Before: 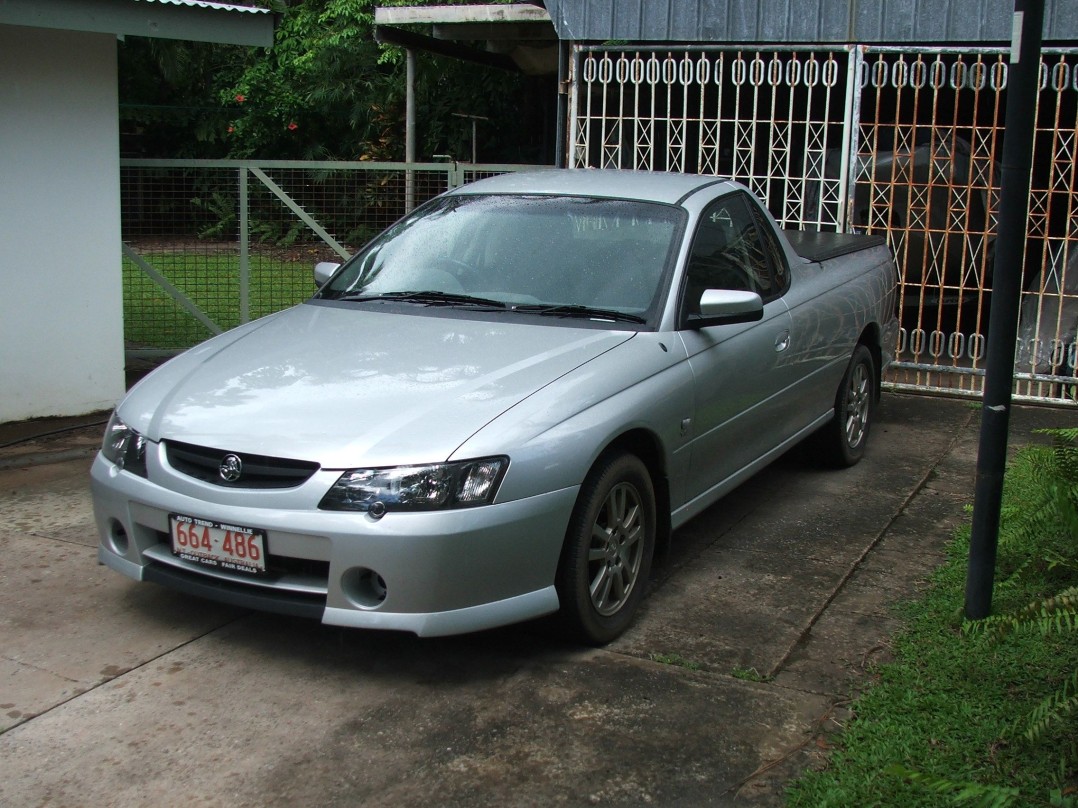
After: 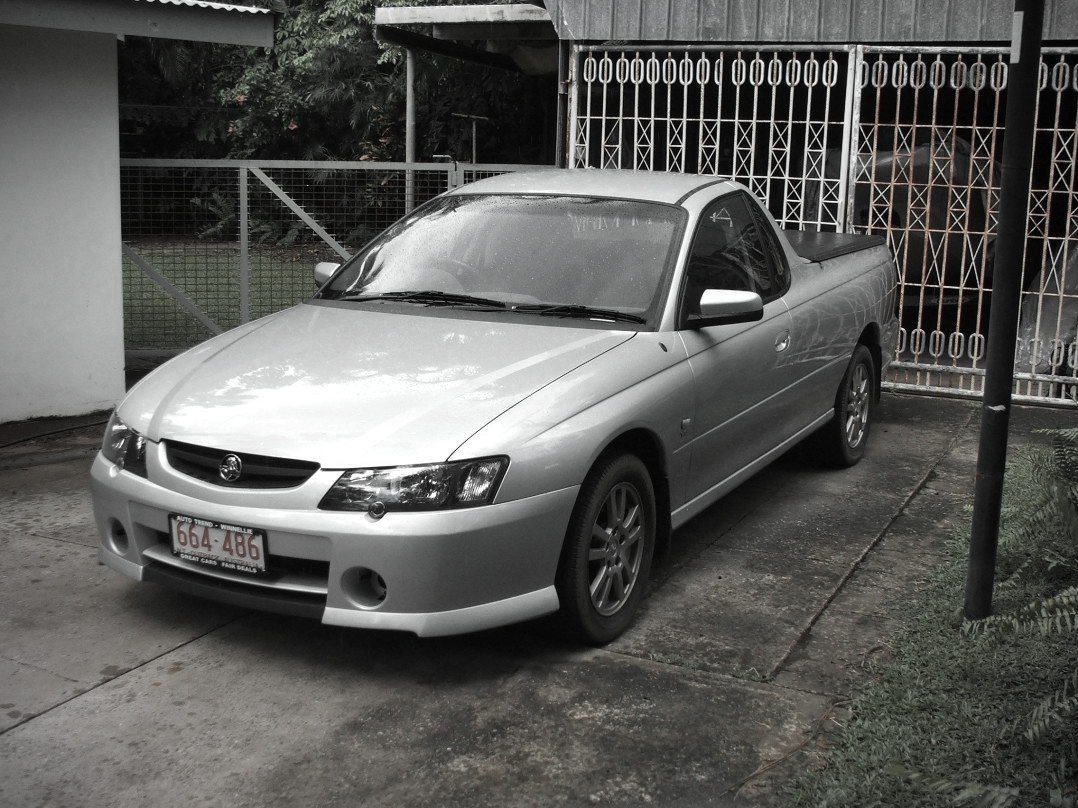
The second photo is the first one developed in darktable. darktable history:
shadows and highlights: soften with gaussian
color zones: curves: ch0 [(0, 0.613) (0.01, 0.613) (0.245, 0.448) (0.498, 0.529) (0.642, 0.665) (0.879, 0.777) (0.99, 0.613)]; ch1 [(0, 0.035) (0.121, 0.189) (0.259, 0.197) (0.415, 0.061) (0.589, 0.022) (0.732, 0.022) (0.857, 0.026) (0.991, 0.053)]
vignetting: unbound false
